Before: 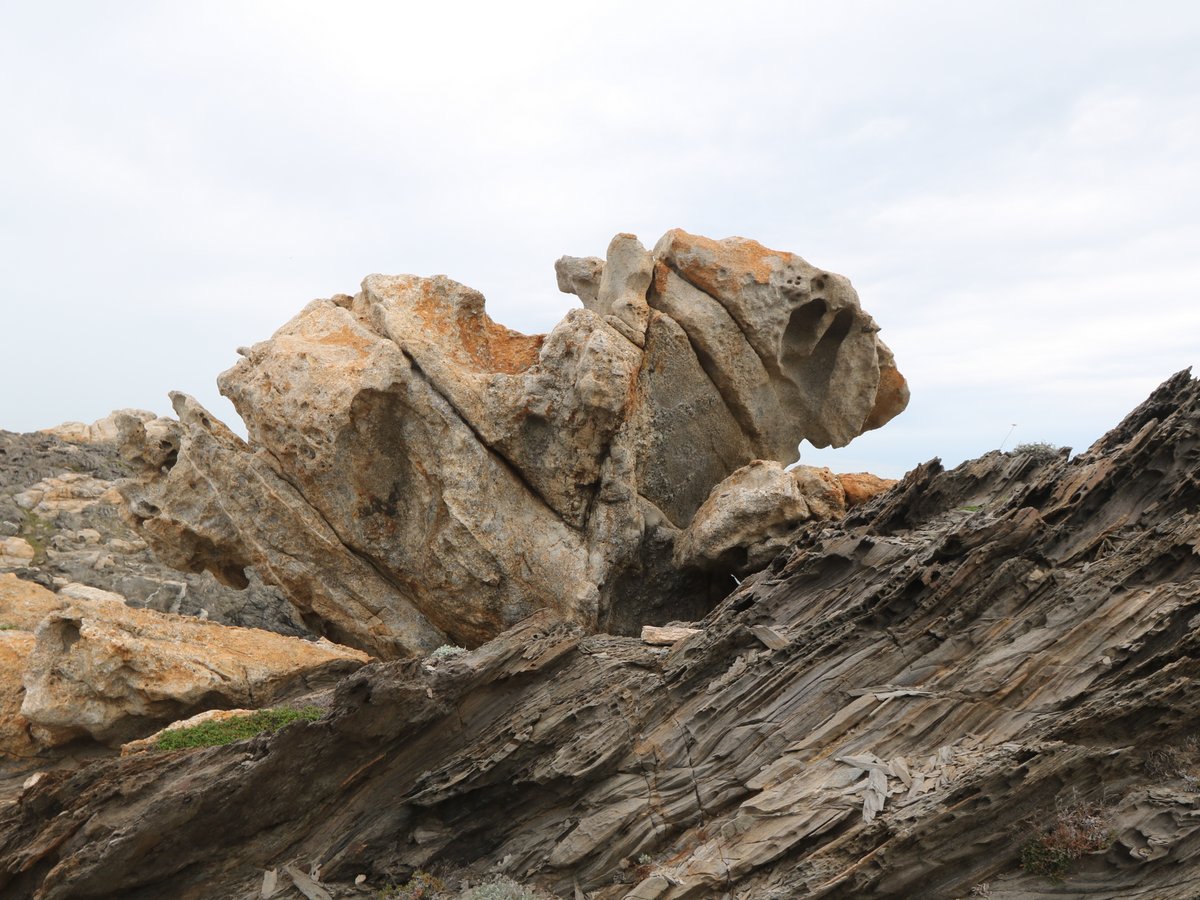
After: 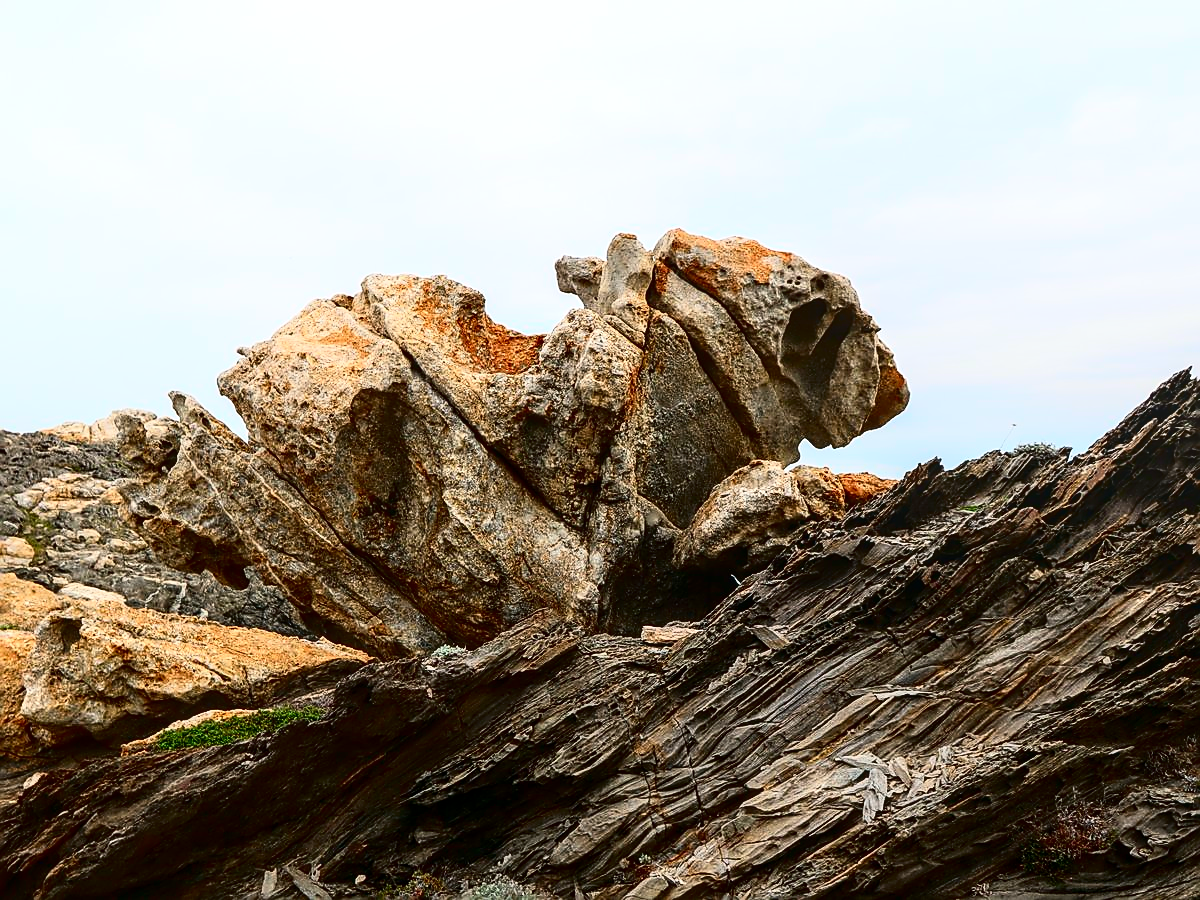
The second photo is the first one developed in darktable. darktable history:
contrast brightness saturation: contrast 0.19, brightness -0.11, saturation 0.21
sharpen: radius 1.4, amount 1.25, threshold 0.7
tone curve: curves: ch0 [(0, 0) (0.139, 0.067) (0.319, 0.269) (0.498, 0.505) (0.725, 0.824) (0.864, 0.945) (0.985, 1)]; ch1 [(0, 0) (0.291, 0.197) (0.456, 0.426) (0.495, 0.488) (0.557, 0.578) (0.599, 0.644) (0.702, 0.786) (1, 1)]; ch2 [(0, 0) (0.125, 0.089) (0.353, 0.329) (0.447, 0.43) (0.557, 0.566) (0.63, 0.667) (1, 1)], color space Lab, independent channels, preserve colors none
local contrast: on, module defaults
